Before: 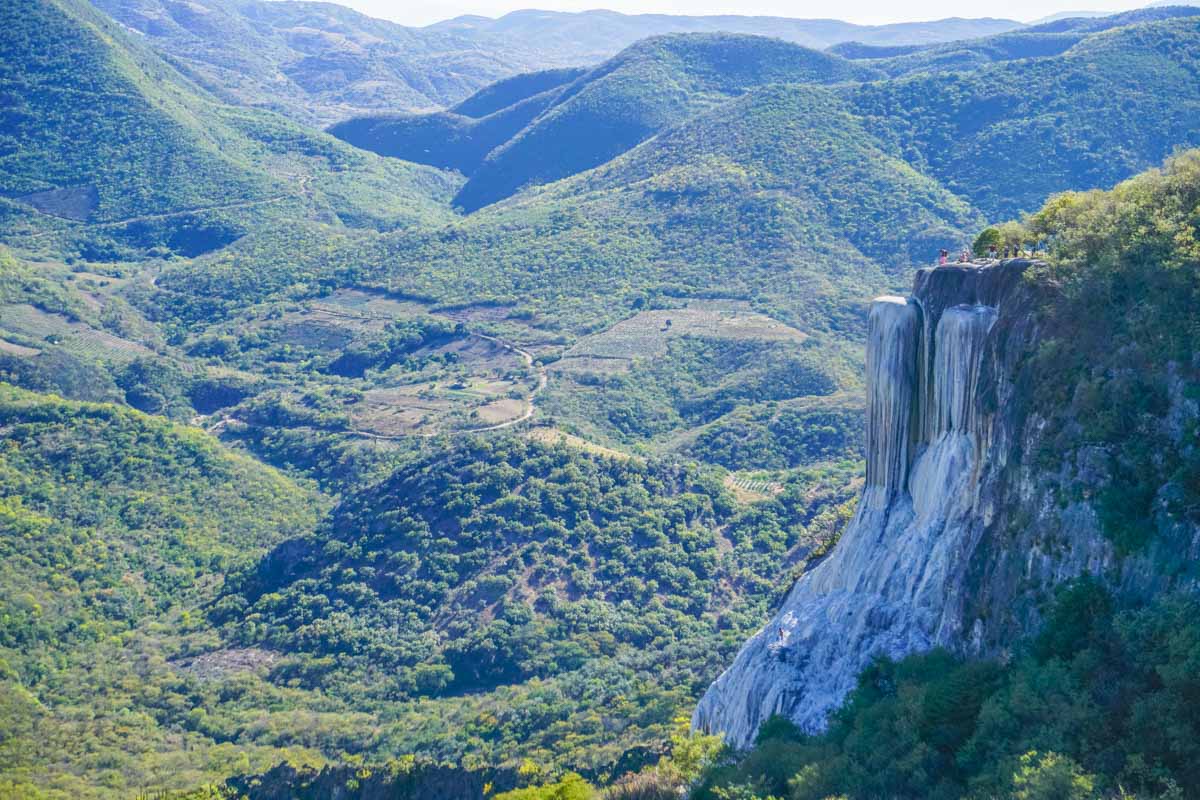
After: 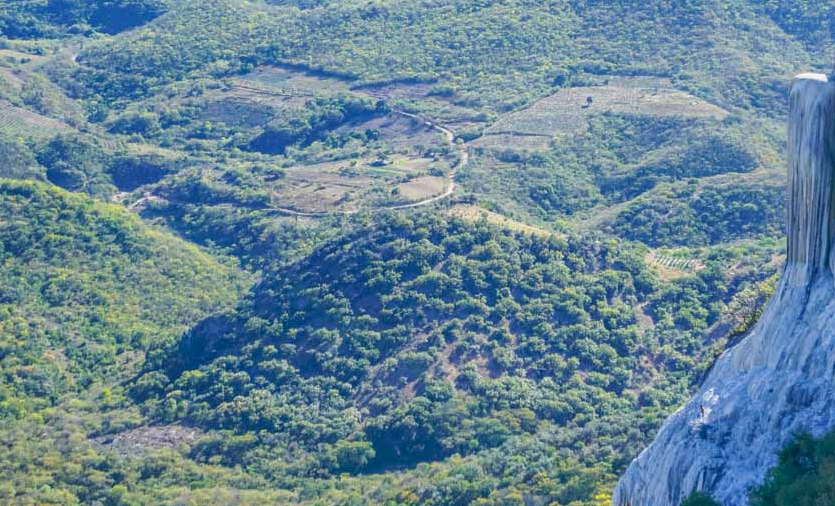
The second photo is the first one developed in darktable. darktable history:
crop: left 6.644%, top 27.908%, right 23.752%, bottom 8.816%
color zones: curves: ch0 [(0, 0.5) (0.143, 0.5) (0.286, 0.5) (0.429, 0.495) (0.571, 0.437) (0.714, 0.44) (0.857, 0.496) (1, 0.5)], mix -92.37%
